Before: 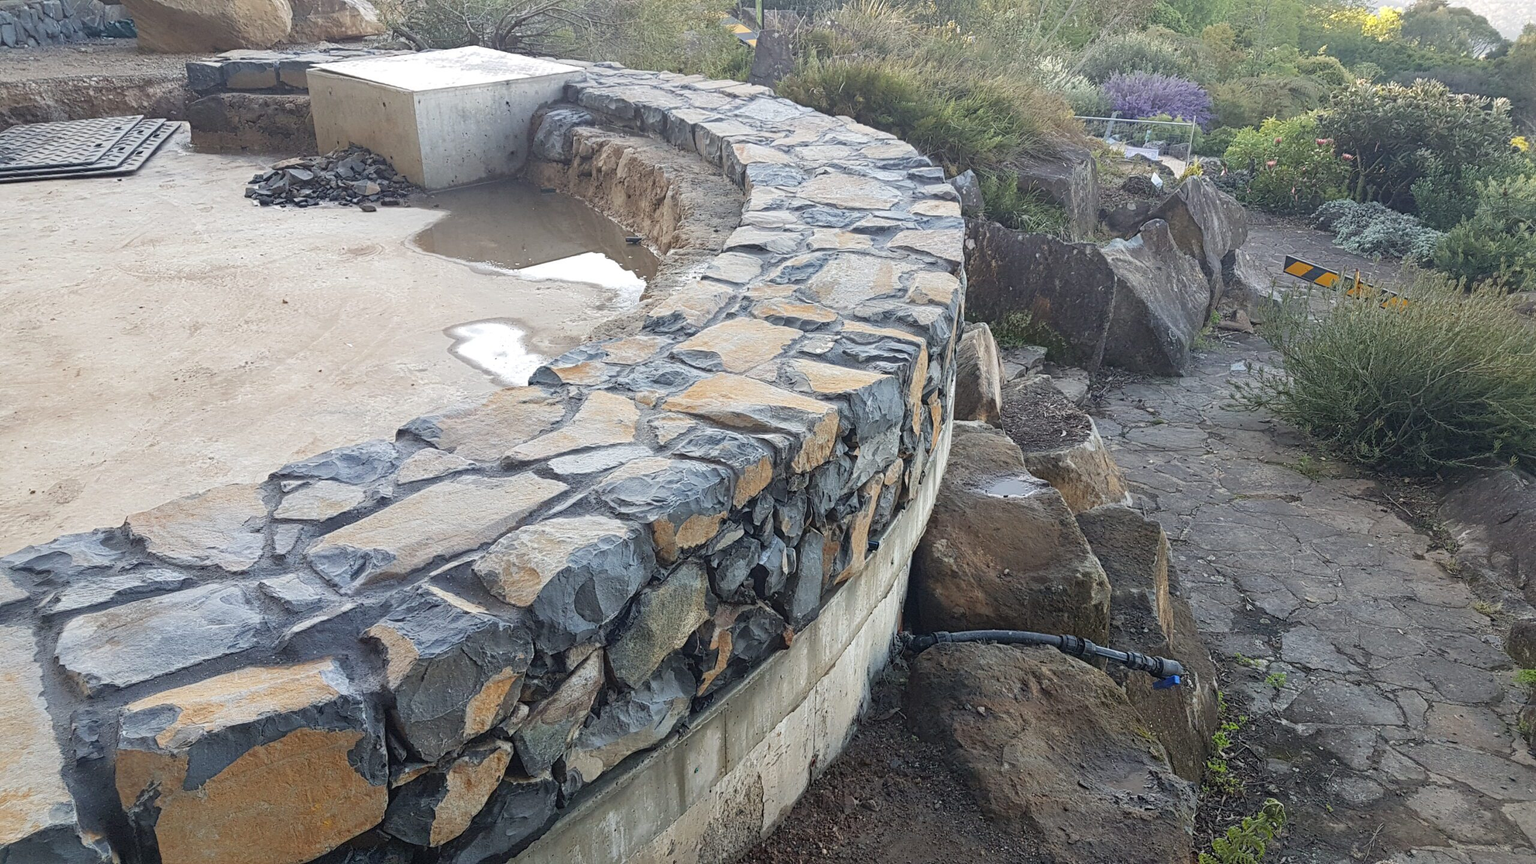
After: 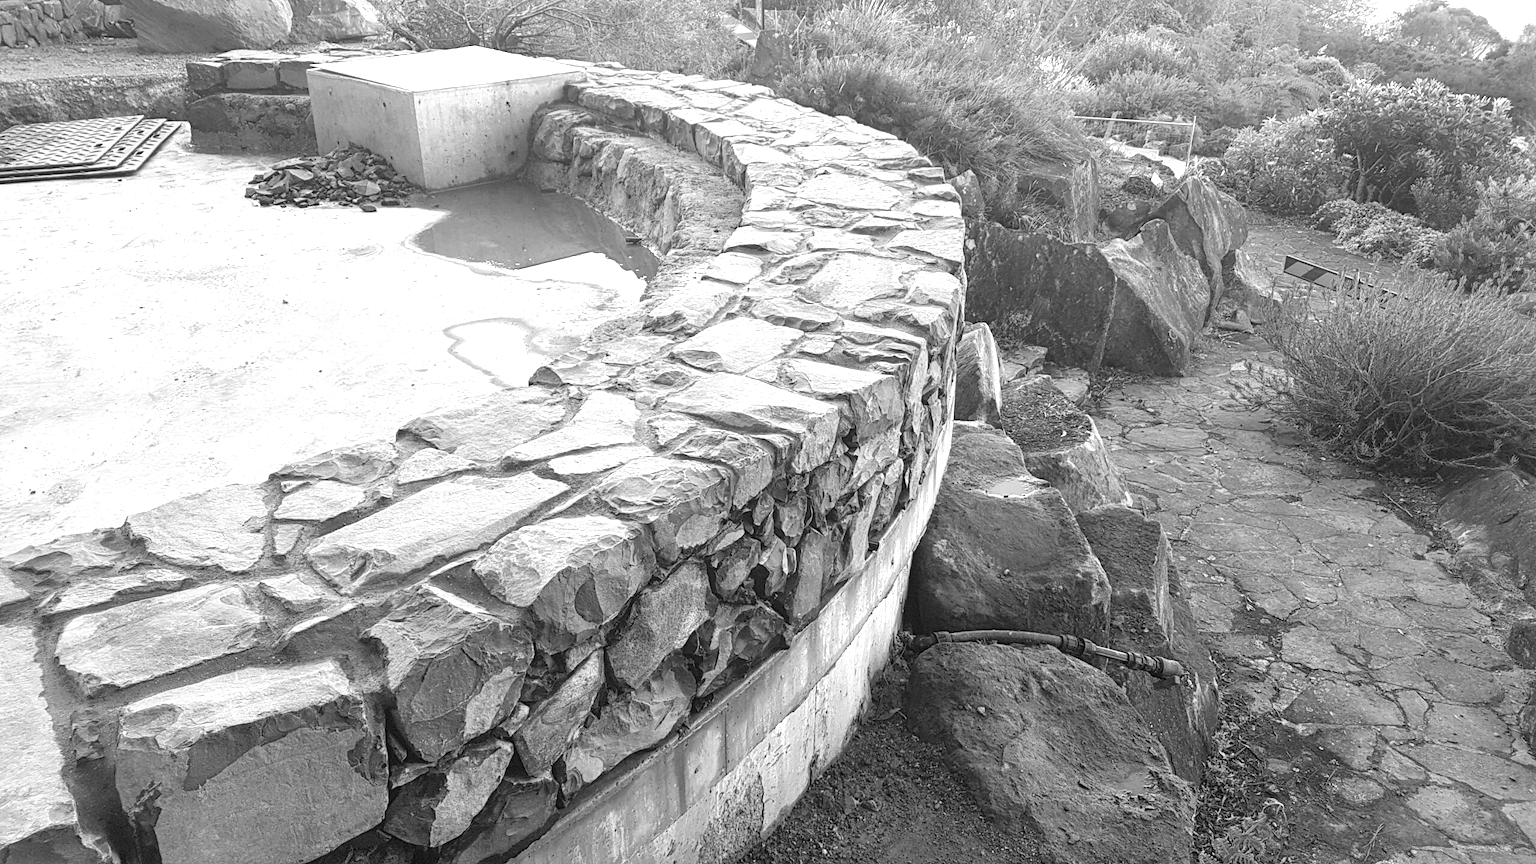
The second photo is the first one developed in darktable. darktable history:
exposure: exposure 0.781 EV, compensate highlight preservation false
monochrome: a -6.99, b 35.61, size 1.4
vibrance: vibrance 100%
local contrast: highlights 100%, shadows 100%, detail 120%, midtone range 0.2
white balance: red 0.986, blue 1.01
